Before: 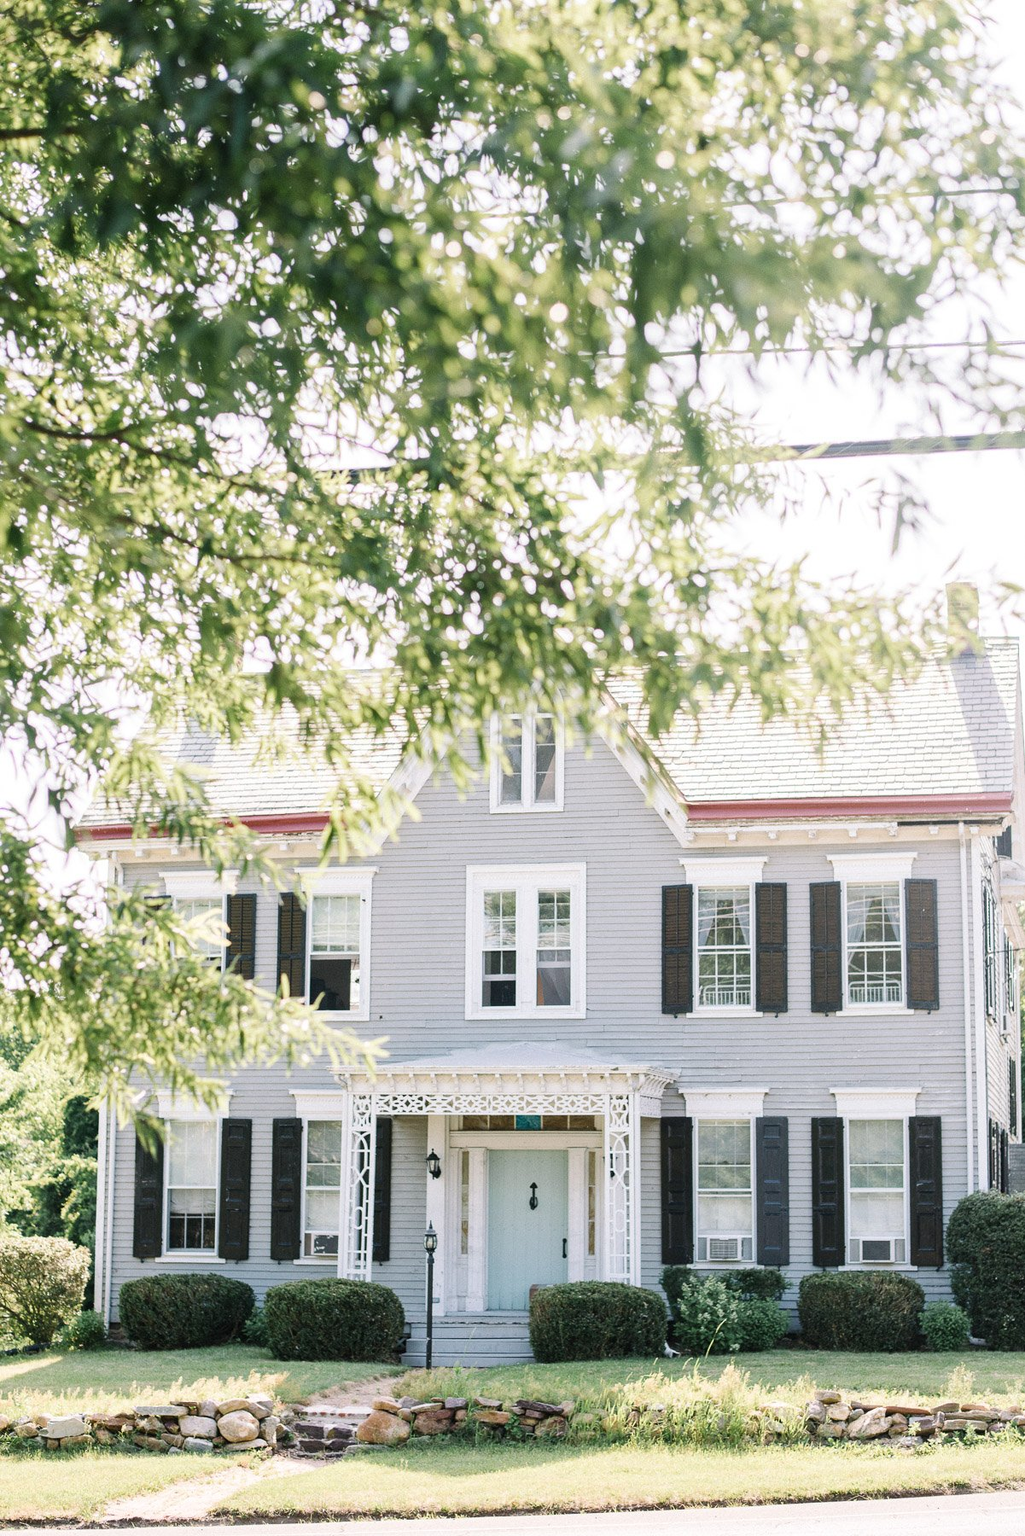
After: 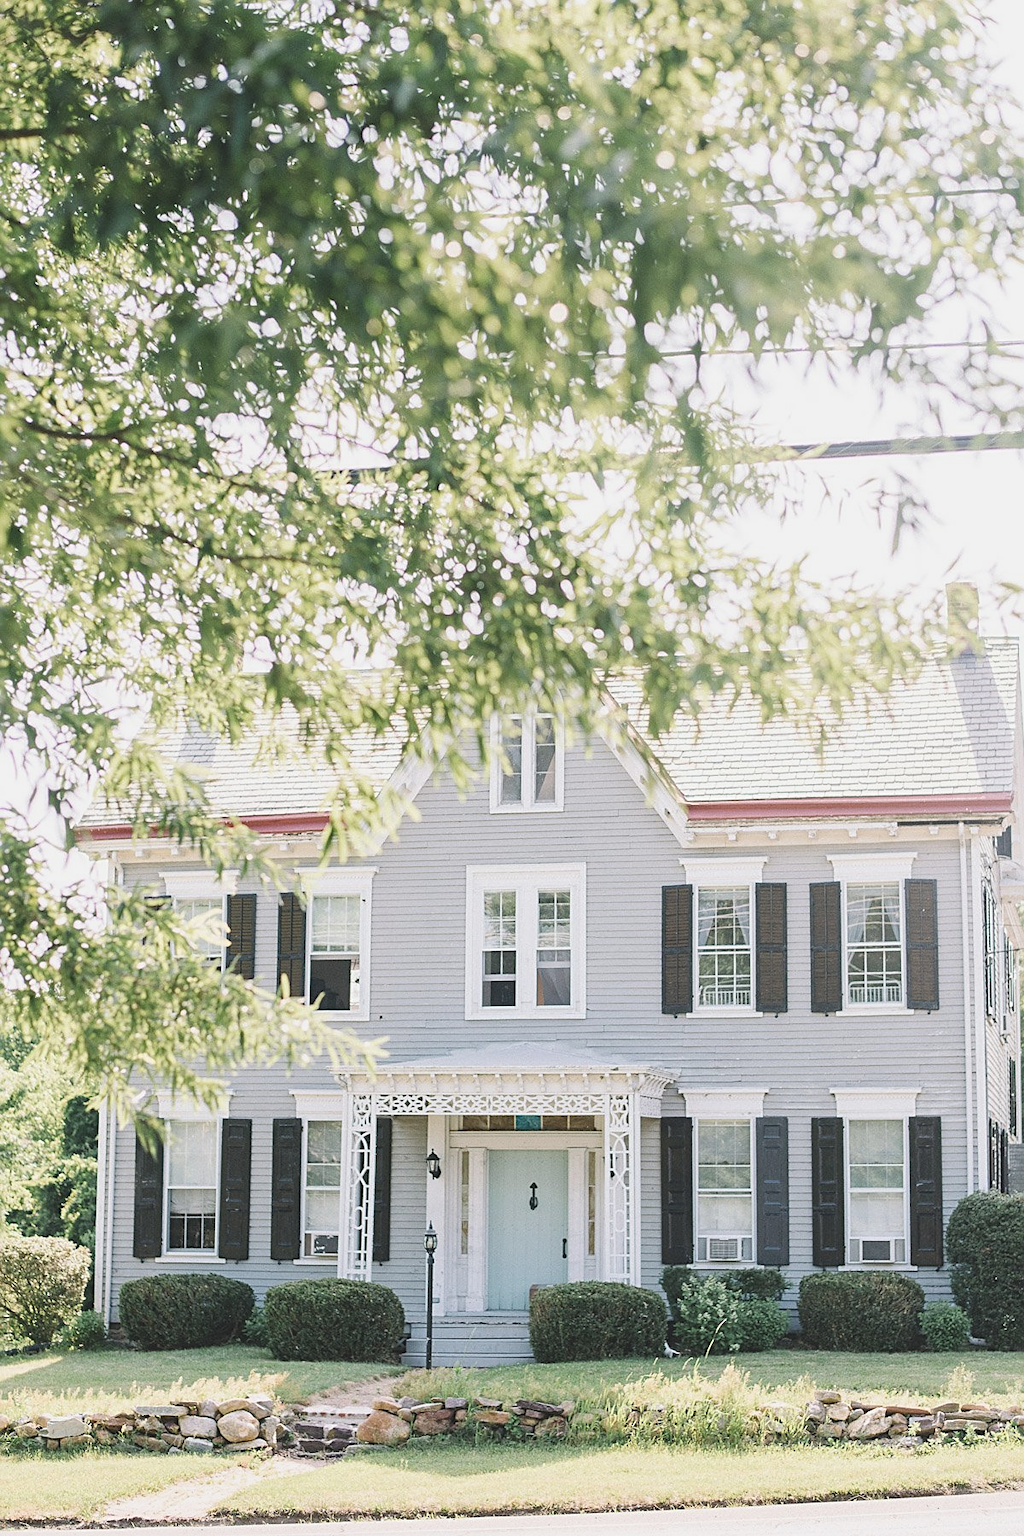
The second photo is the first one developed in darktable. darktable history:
sharpen: on, module defaults
contrast brightness saturation: contrast -0.13, brightness 0.041, saturation -0.13
exposure: black level correction -0.004, exposure 0.051 EV, compensate exposure bias true, compensate highlight preservation false
